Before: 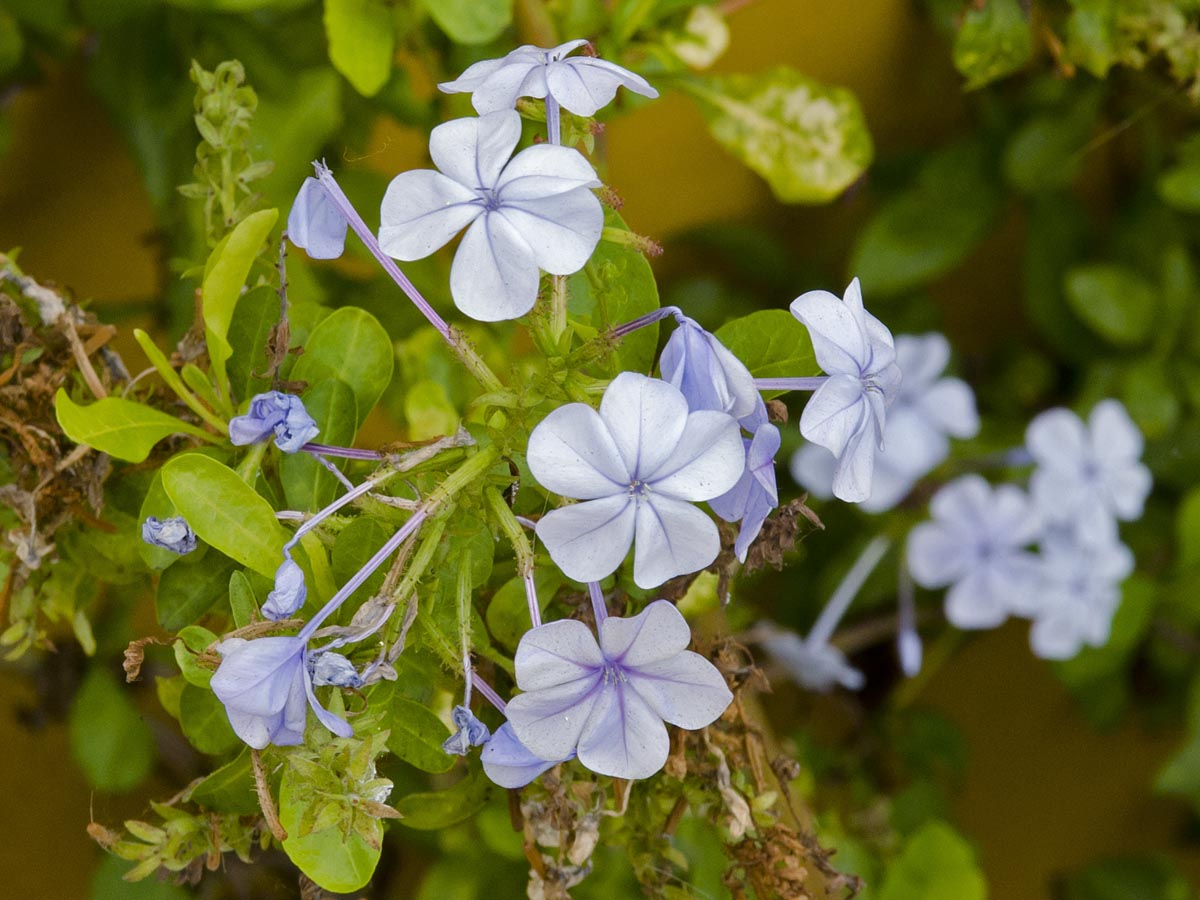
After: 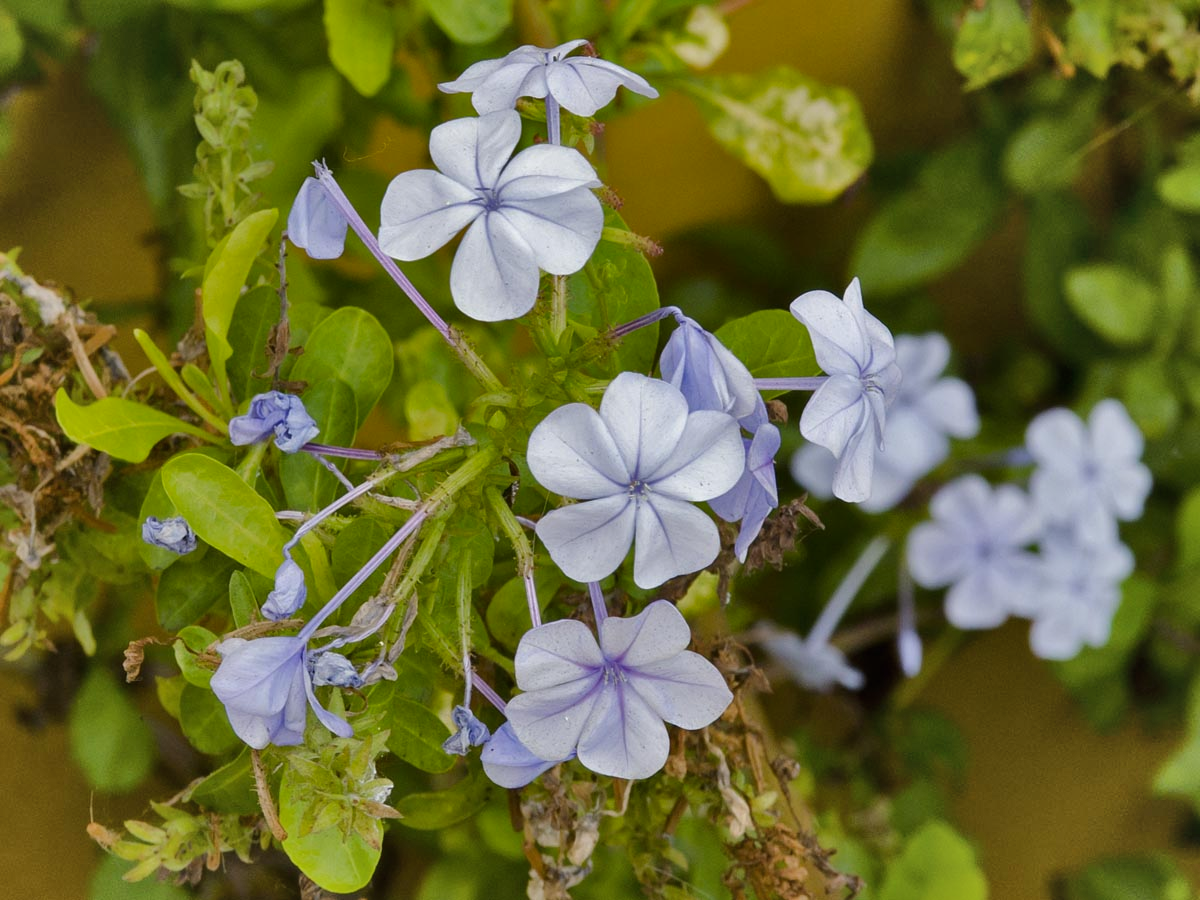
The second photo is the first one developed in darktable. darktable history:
tone curve: curves: ch0 [(0, 0) (0.584, 0.595) (1, 1)]
levels: levels [0, 0.514, 1] | blend: blend mode normal, opacity 100%; mask: parametric mask | parametric mask flag set but no channel active
contrast brightness saturation: contrast -0.02, brightness -0.01, saturation 0.03 | blend: blend mode normal, opacity 82%; mask: uniform (no mask)
shadows and highlights: radius 123.98, shadows 100, white point adjustment -3, highlights -100, highlights color adjustment 89.84%, soften with gaussian
